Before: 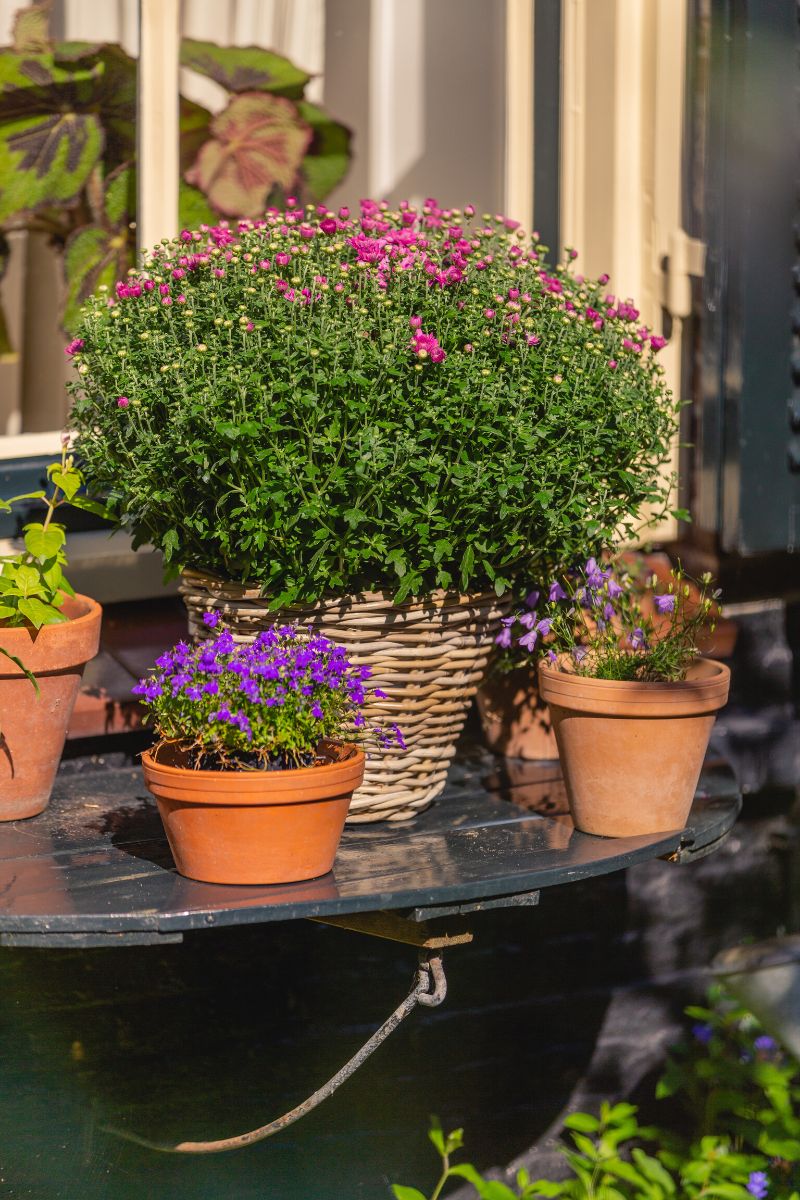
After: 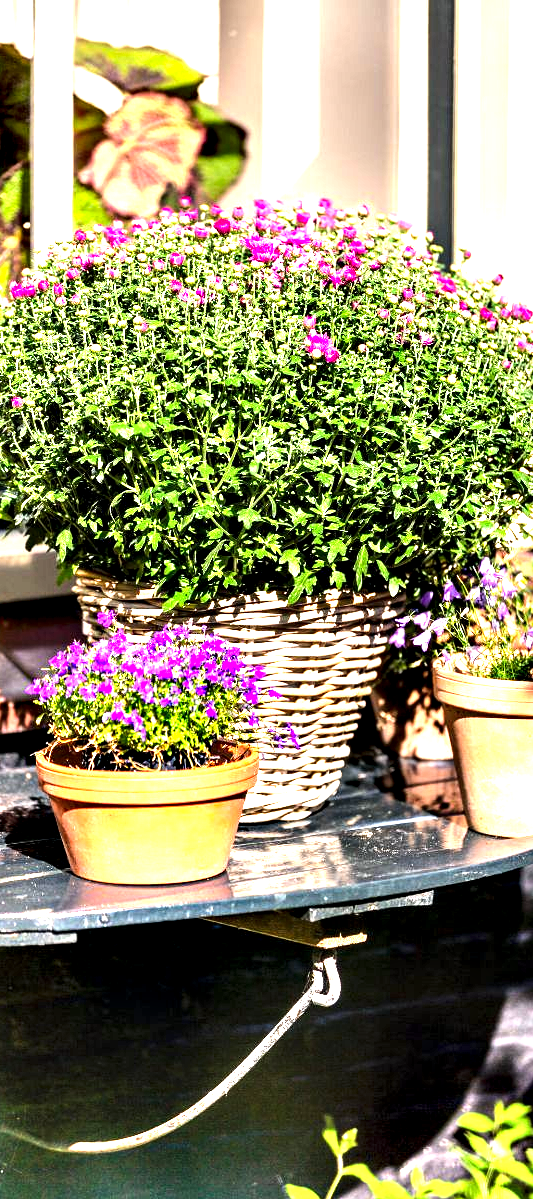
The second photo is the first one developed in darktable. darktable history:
tone equalizer: -8 EV -0.782 EV, -7 EV -0.735 EV, -6 EV -0.572 EV, -5 EV -0.408 EV, -3 EV 0.368 EV, -2 EV 0.6 EV, -1 EV 0.688 EV, +0 EV 0.722 EV, edges refinement/feathering 500, mask exposure compensation -1.57 EV, preserve details no
crop and rotate: left 13.412%, right 19.915%
contrast equalizer: y [[0.6 ×6], [0.55 ×6], [0 ×6], [0 ×6], [0 ×6]]
exposure: black level correction 0, exposure 1.523 EV, compensate highlight preservation false
